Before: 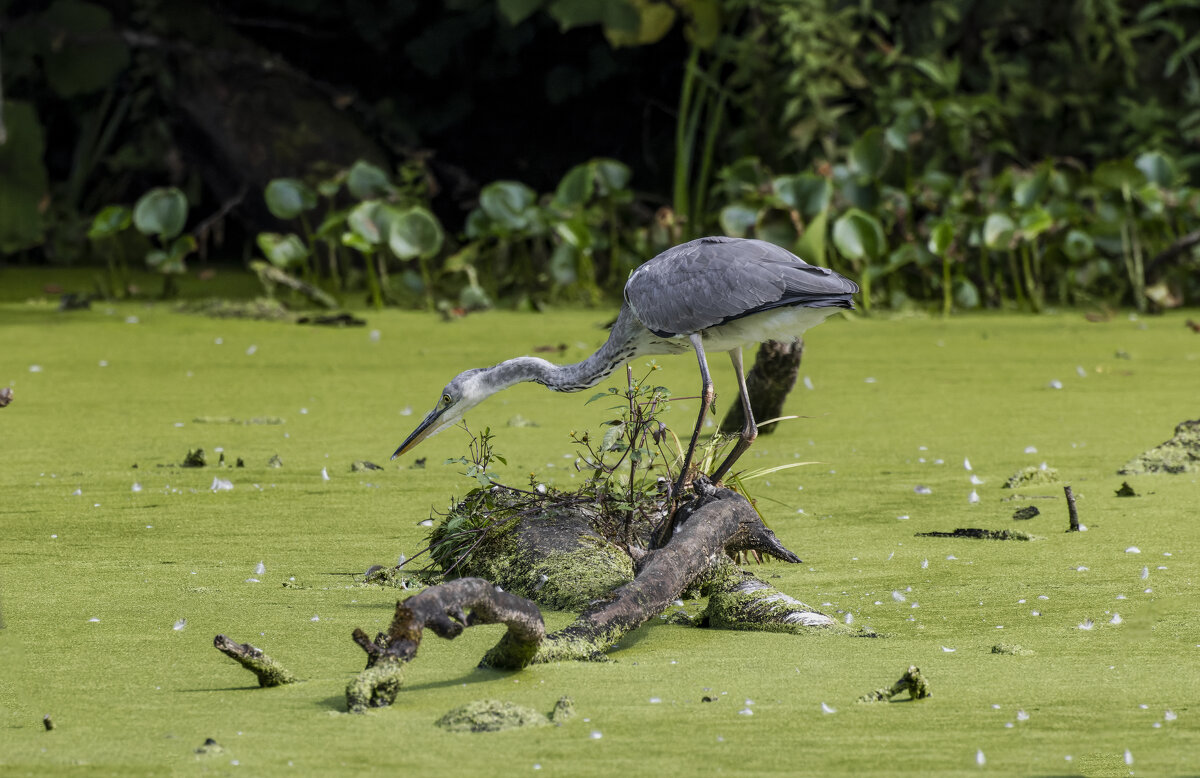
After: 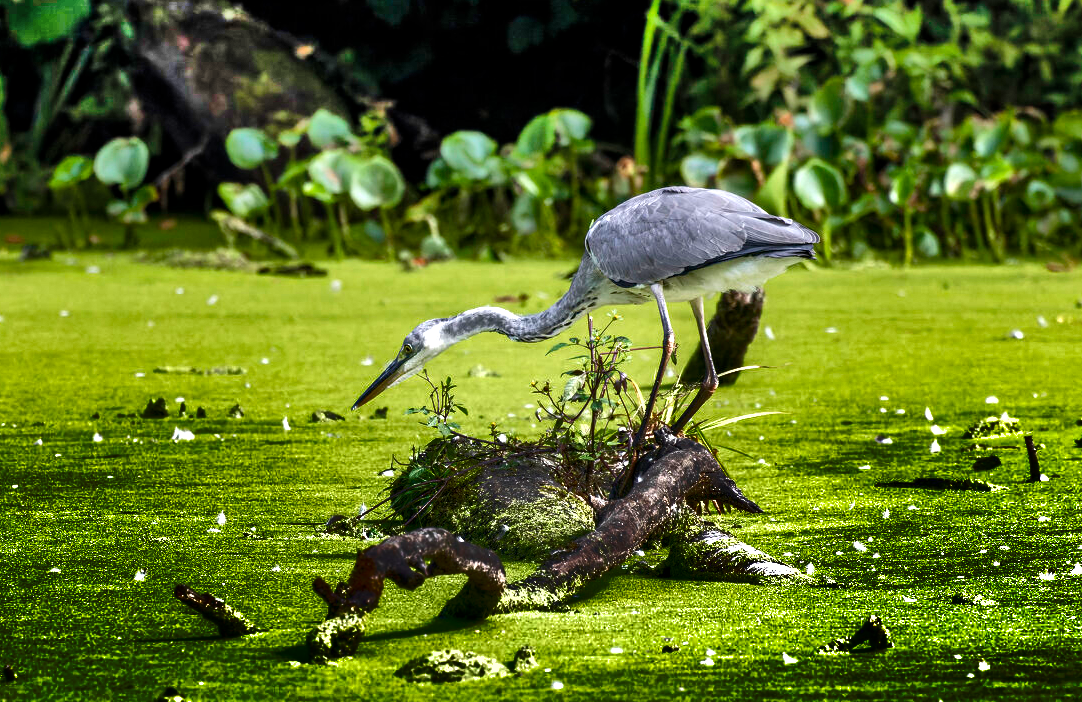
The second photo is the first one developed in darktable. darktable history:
crop: left 3.306%, top 6.476%, right 6.463%, bottom 3.184%
color balance rgb: linear chroma grading › global chroma 3.191%, perceptual saturation grading › global saturation 0.115%, perceptual saturation grading › highlights -14.64%, perceptual saturation grading › shadows 26.16%, perceptual brilliance grading › global brilliance 1.219%, perceptual brilliance grading › highlights 8.184%, perceptual brilliance grading › shadows -3.503%, global vibrance 20%
shadows and highlights: radius 123.42, shadows 98.62, white point adjustment -3.18, highlights -98.4, soften with gaussian
exposure: exposure 0.782 EV, compensate highlight preservation false
